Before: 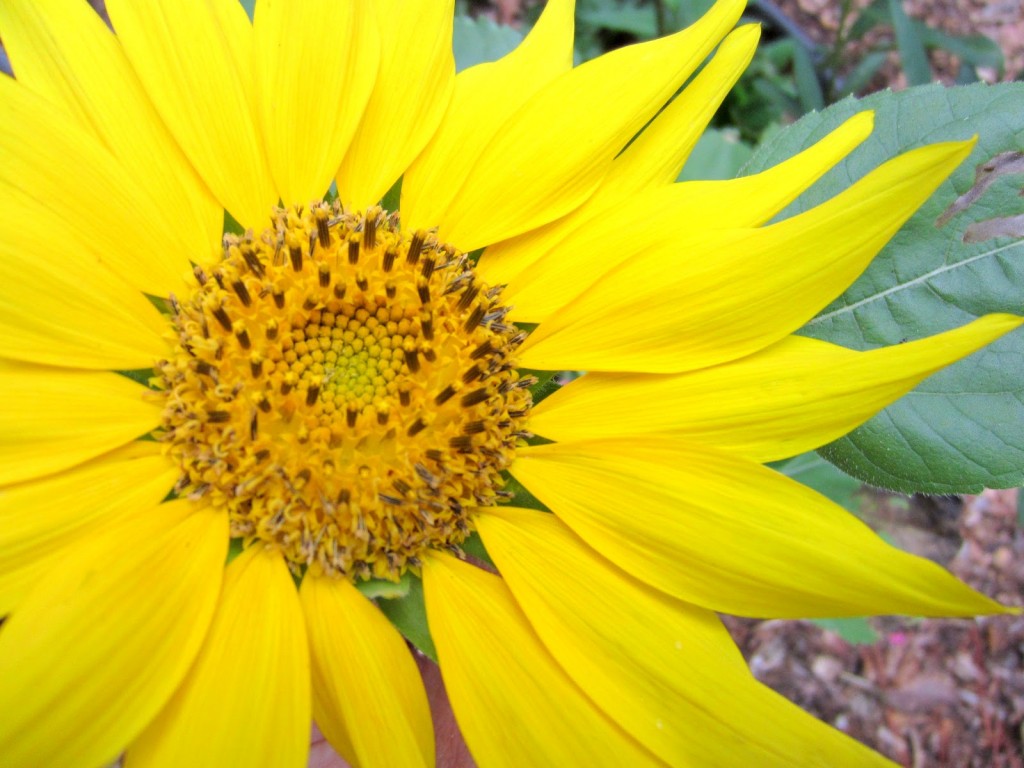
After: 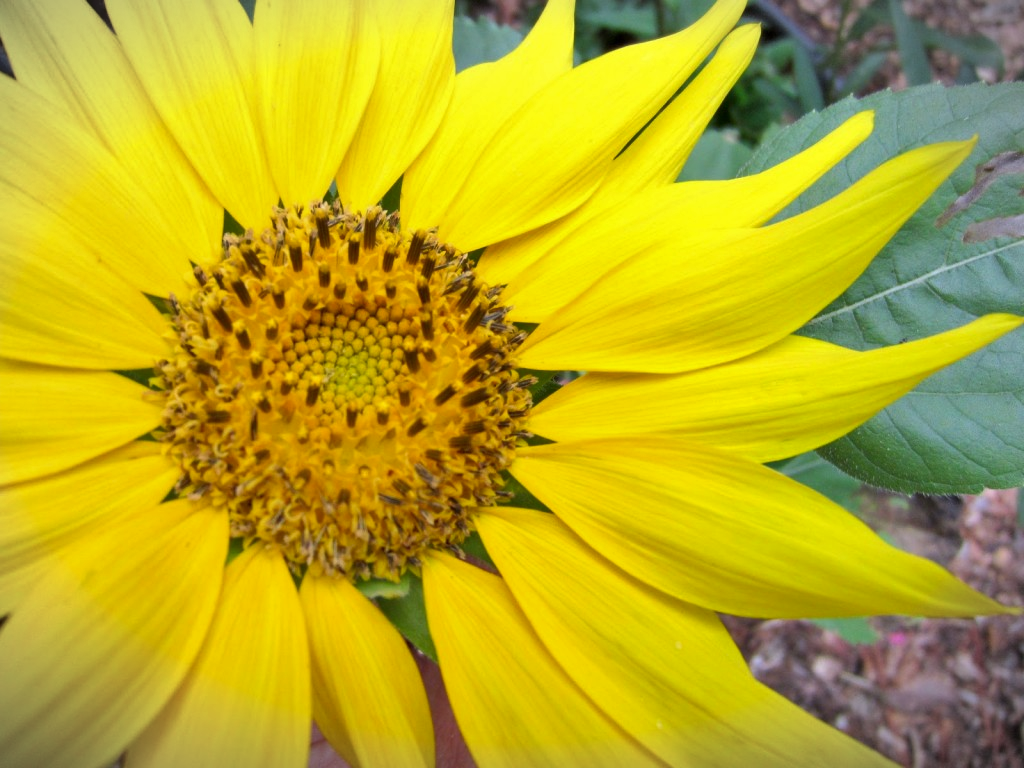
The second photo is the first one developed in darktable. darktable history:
vignetting: fall-off start 99.74%, width/height ratio 1.305
shadows and highlights: highlights color adjustment 0.057%, low approximation 0.01, soften with gaussian
